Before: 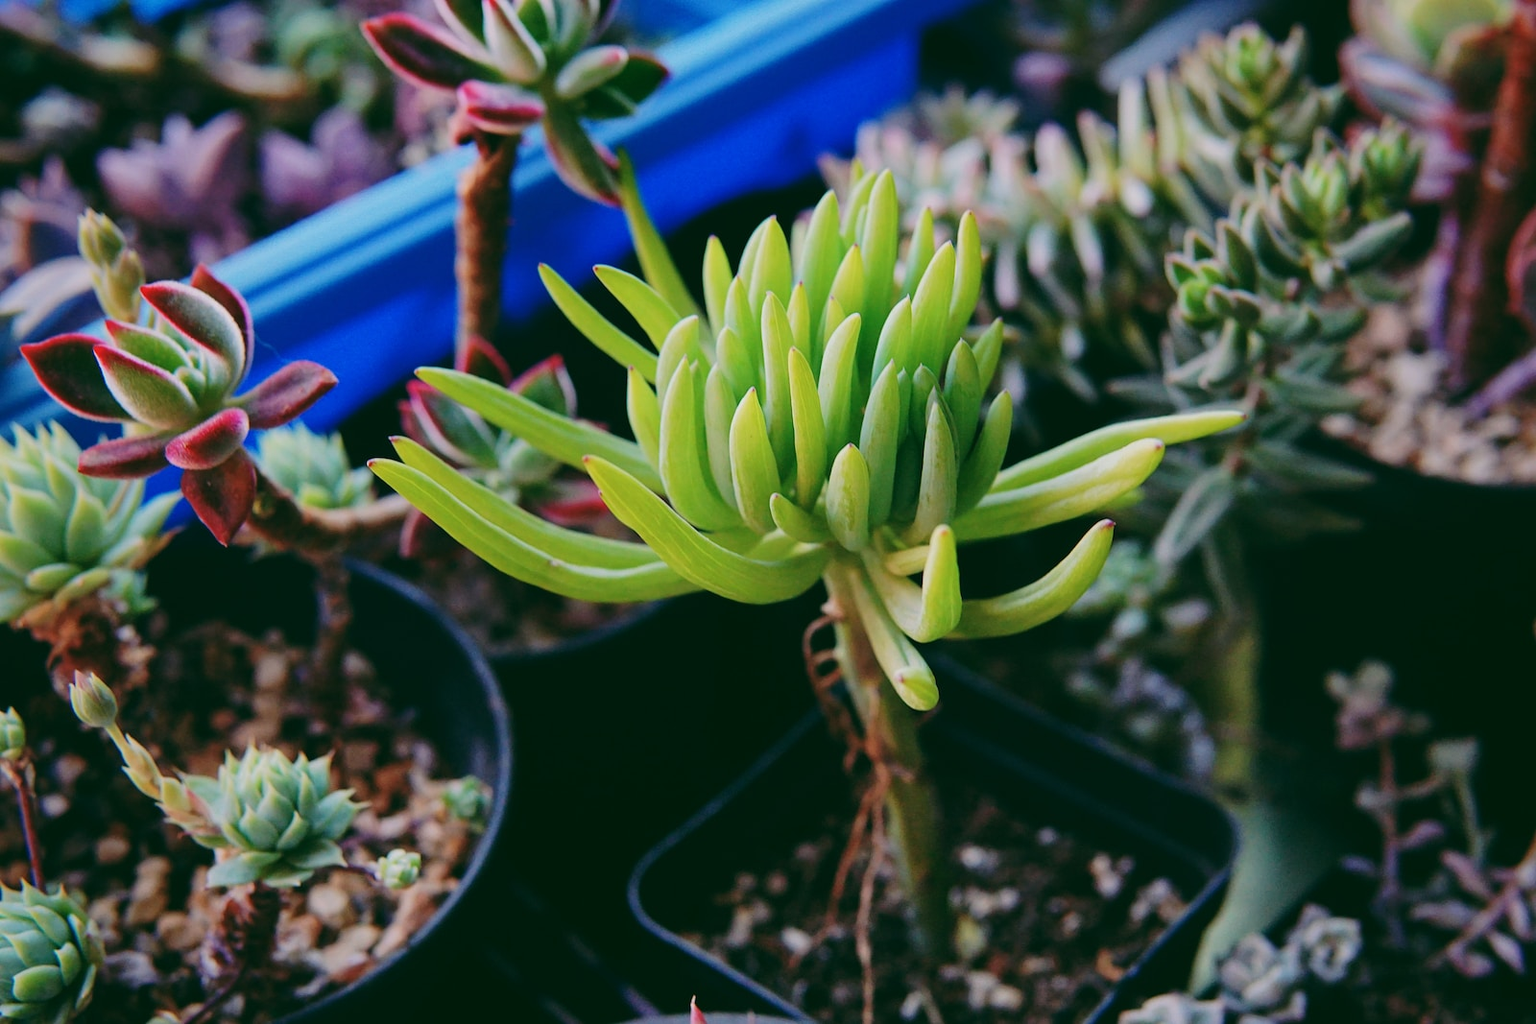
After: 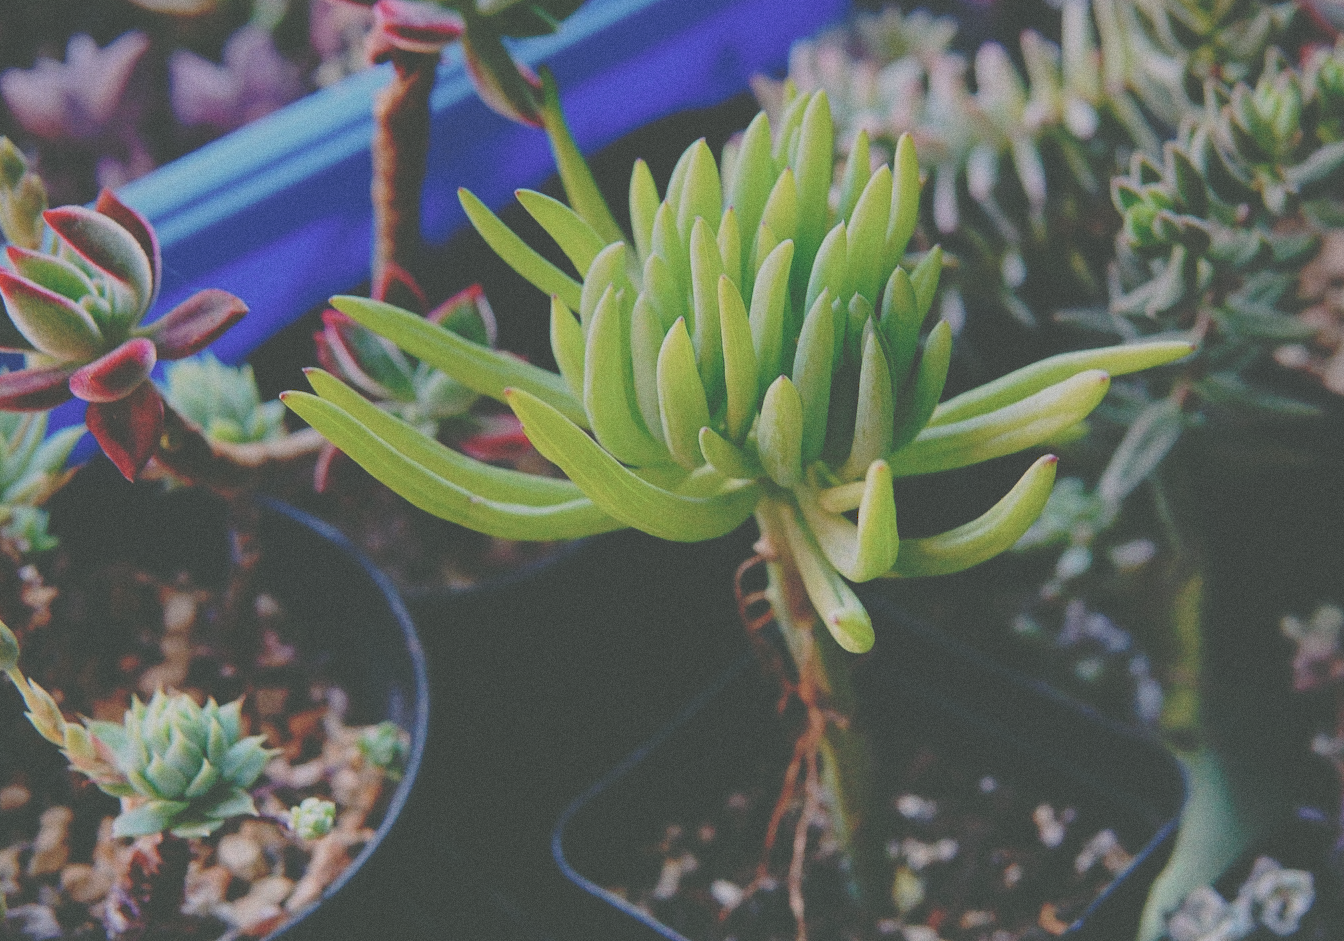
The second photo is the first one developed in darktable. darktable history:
tone curve: curves: ch0 [(0, 0) (0.003, 0.278) (0.011, 0.282) (0.025, 0.282) (0.044, 0.29) (0.069, 0.295) (0.1, 0.306) (0.136, 0.316) (0.177, 0.33) (0.224, 0.358) (0.277, 0.403) (0.335, 0.451) (0.399, 0.505) (0.468, 0.558) (0.543, 0.611) (0.623, 0.679) (0.709, 0.751) (0.801, 0.815) (0.898, 0.863) (1, 1)], preserve colors none
crop: left 6.446%, top 8.188%, right 9.538%, bottom 3.548%
graduated density: rotation 5.63°, offset 76.9
grain: on, module defaults
